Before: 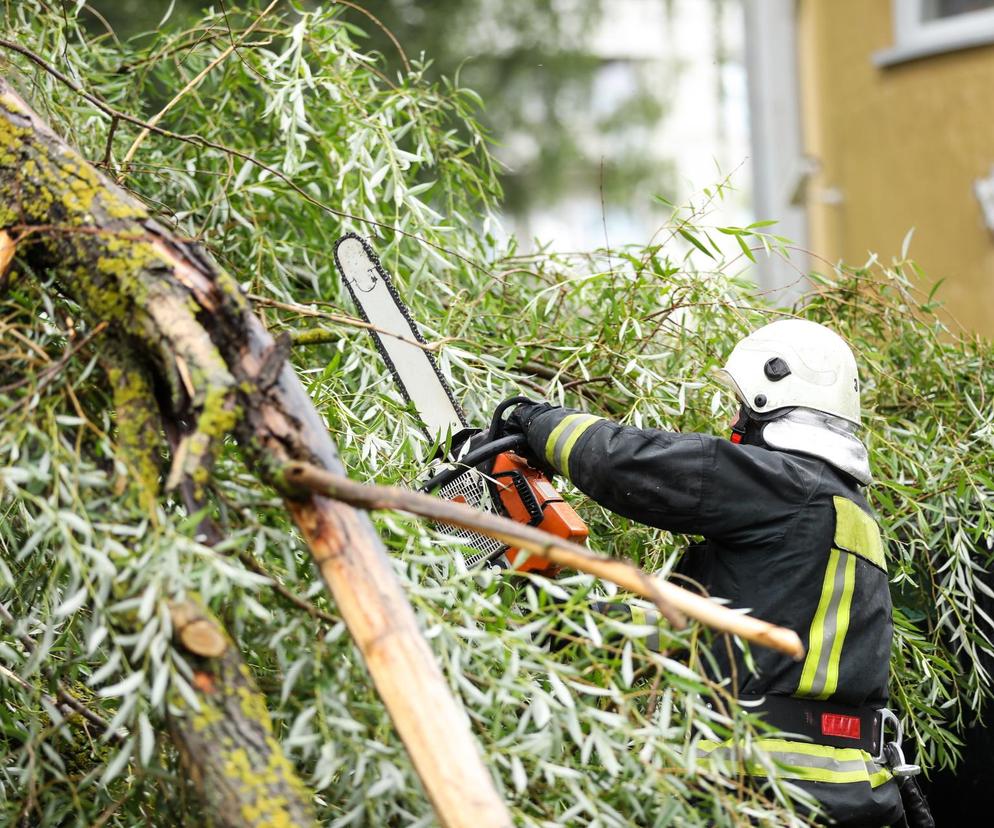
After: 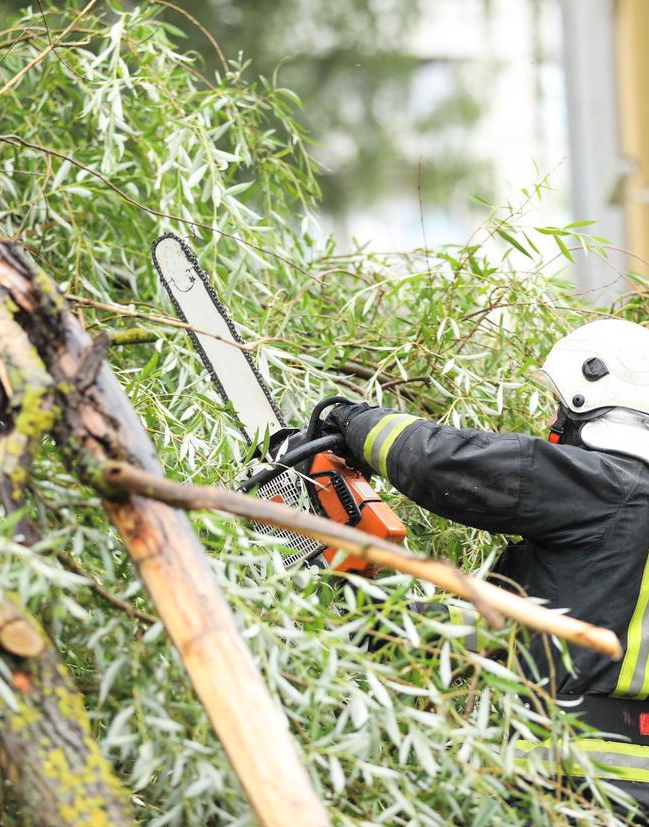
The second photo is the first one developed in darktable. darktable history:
crop and rotate: left 18.346%, right 16.356%
contrast brightness saturation: brightness 0.142
